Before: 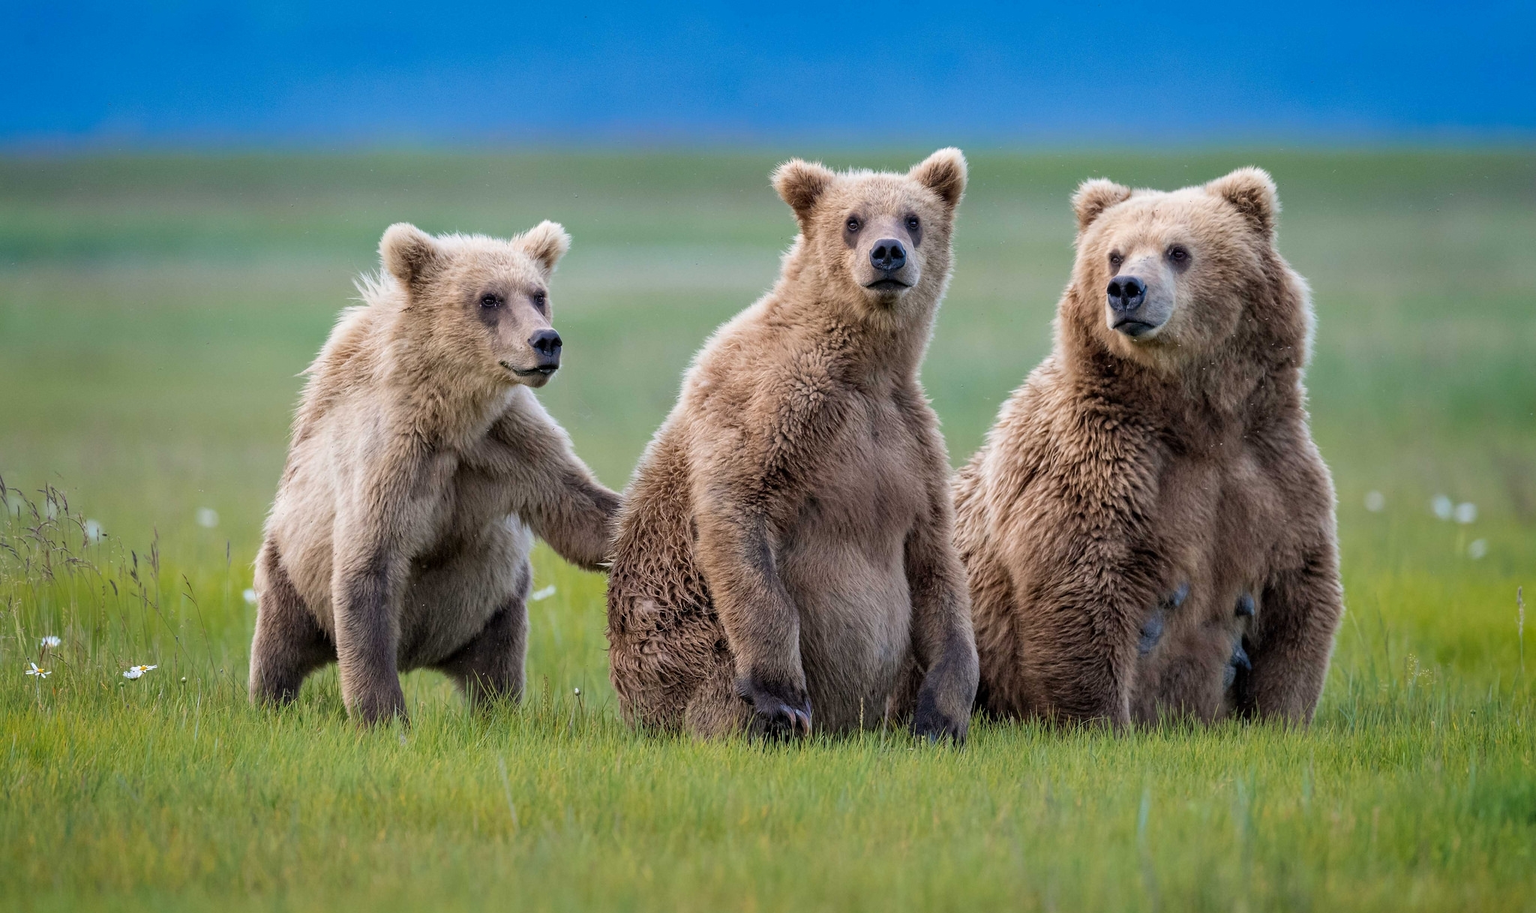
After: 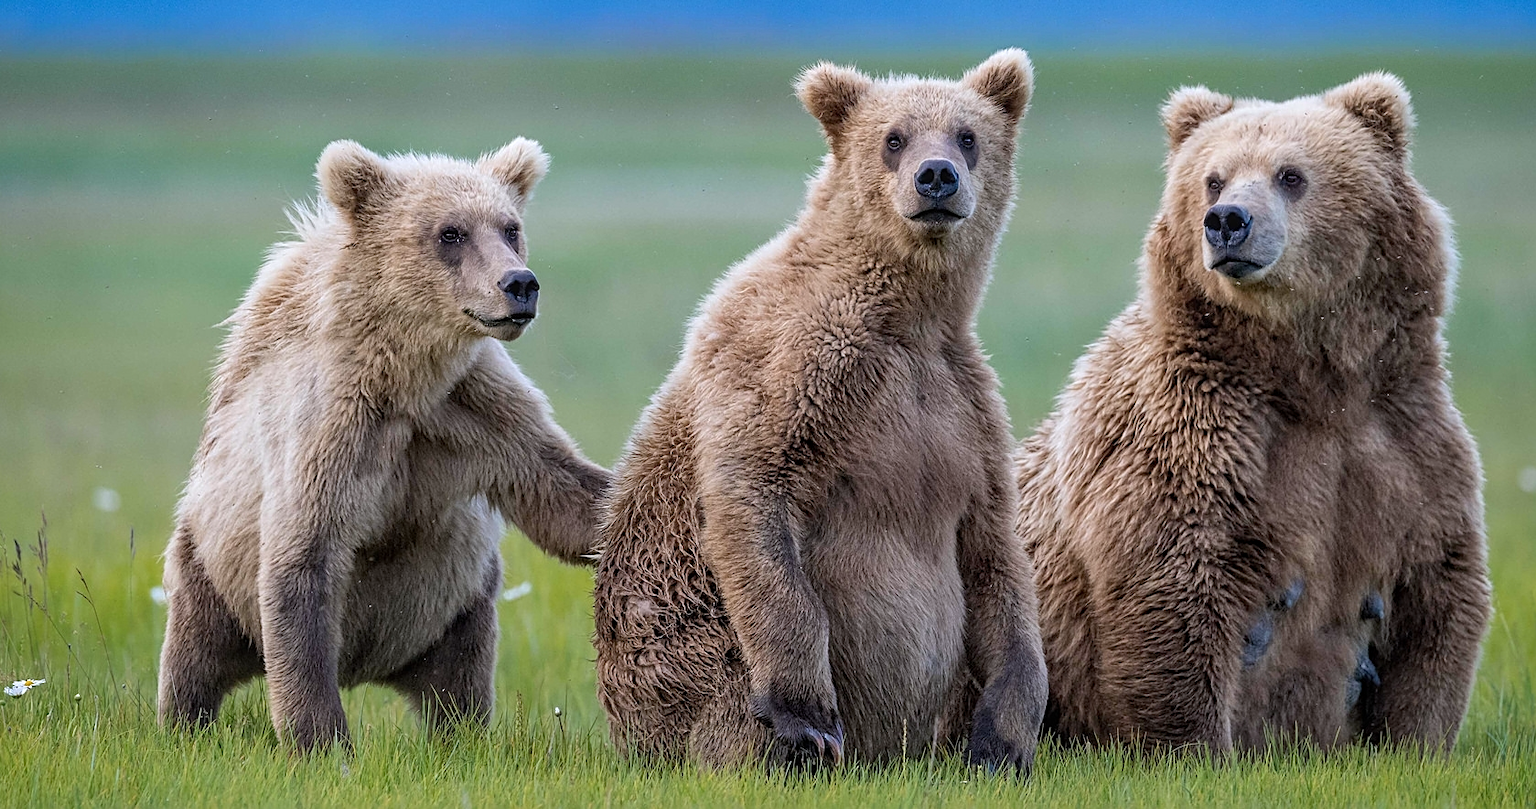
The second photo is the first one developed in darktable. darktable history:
local contrast: detail 110%
white balance: red 0.974, blue 1.044
crop: left 7.856%, top 11.836%, right 10.12%, bottom 15.387%
sharpen: on, module defaults
